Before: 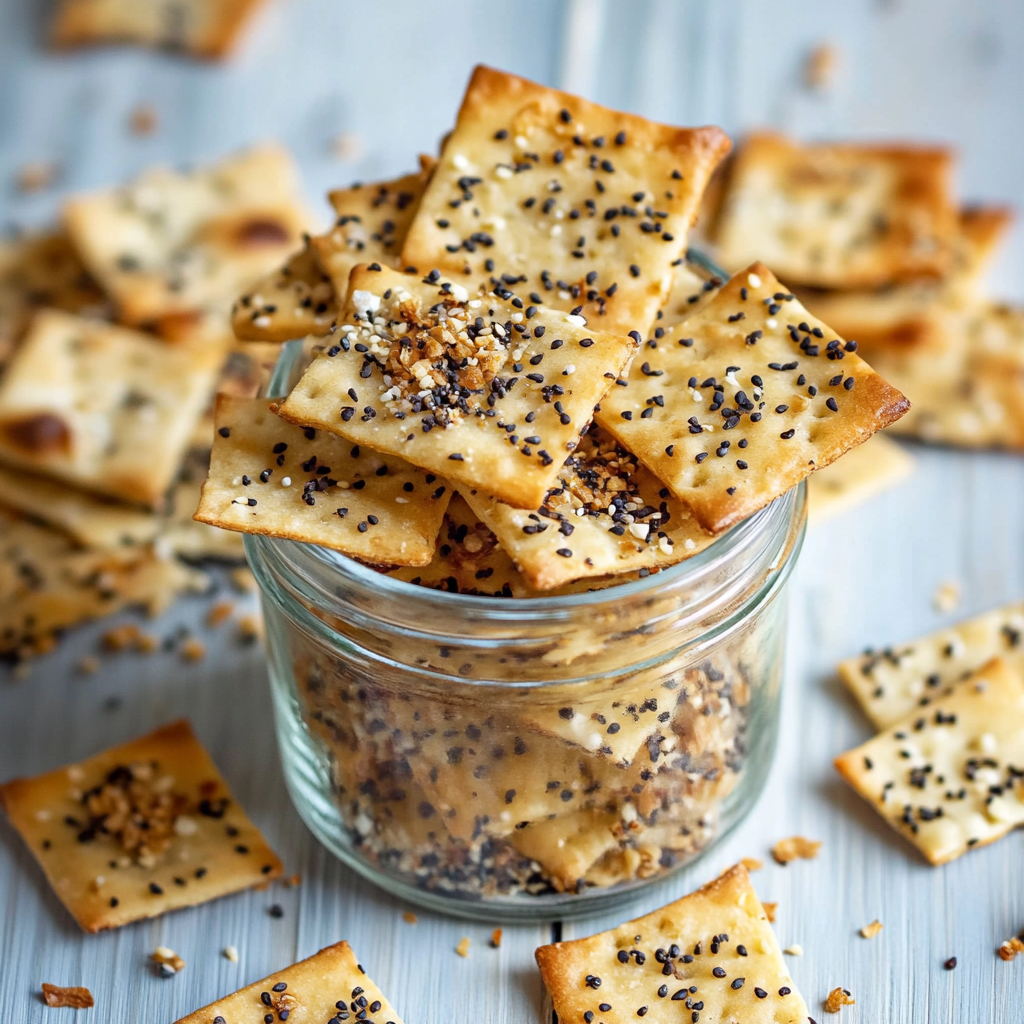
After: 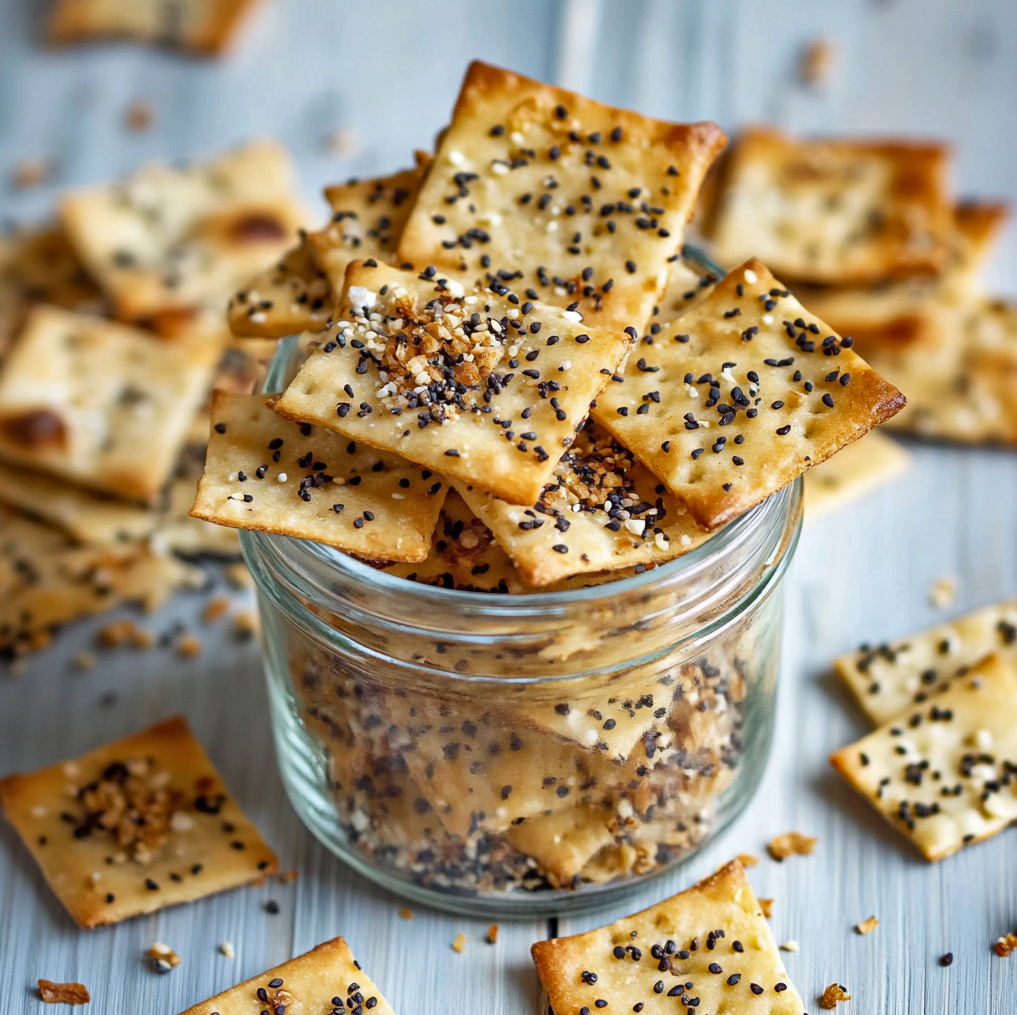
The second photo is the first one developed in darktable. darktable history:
crop: left 0.434%, top 0.485%, right 0.244%, bottom 0.386%
shadows and highlights: soften with gaussian
